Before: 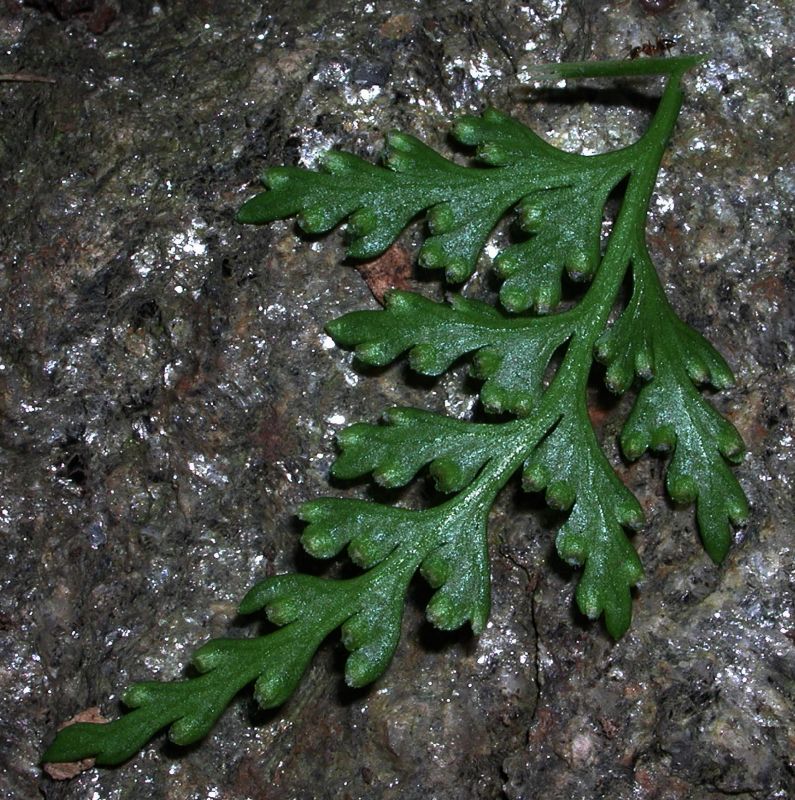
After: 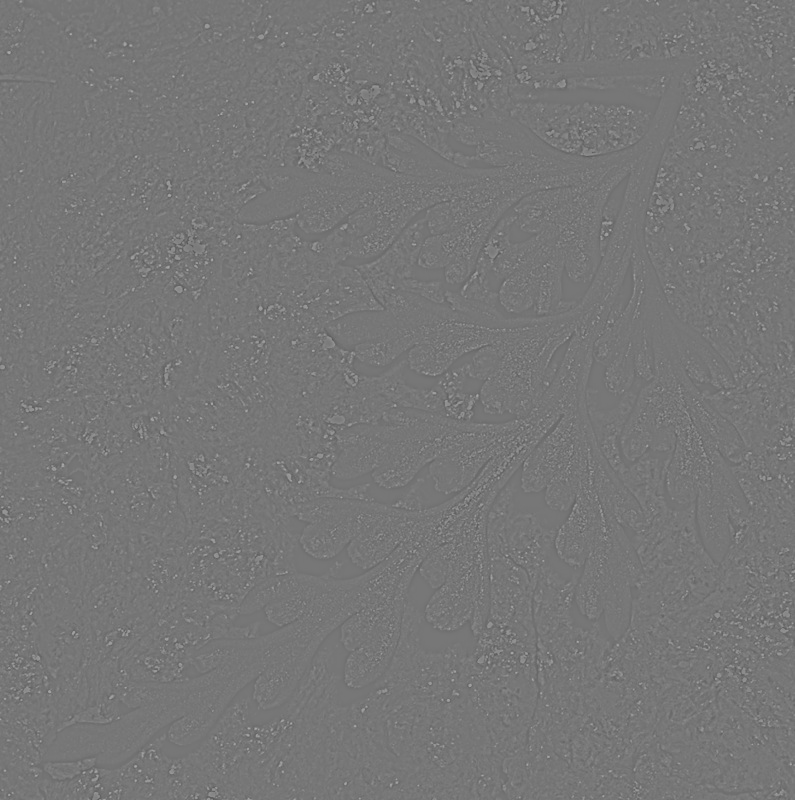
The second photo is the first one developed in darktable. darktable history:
contrast brightness saturation: contrast 0.04, saturation 0.16
highpass: sharpness 6%, contrast boost 7.63%
